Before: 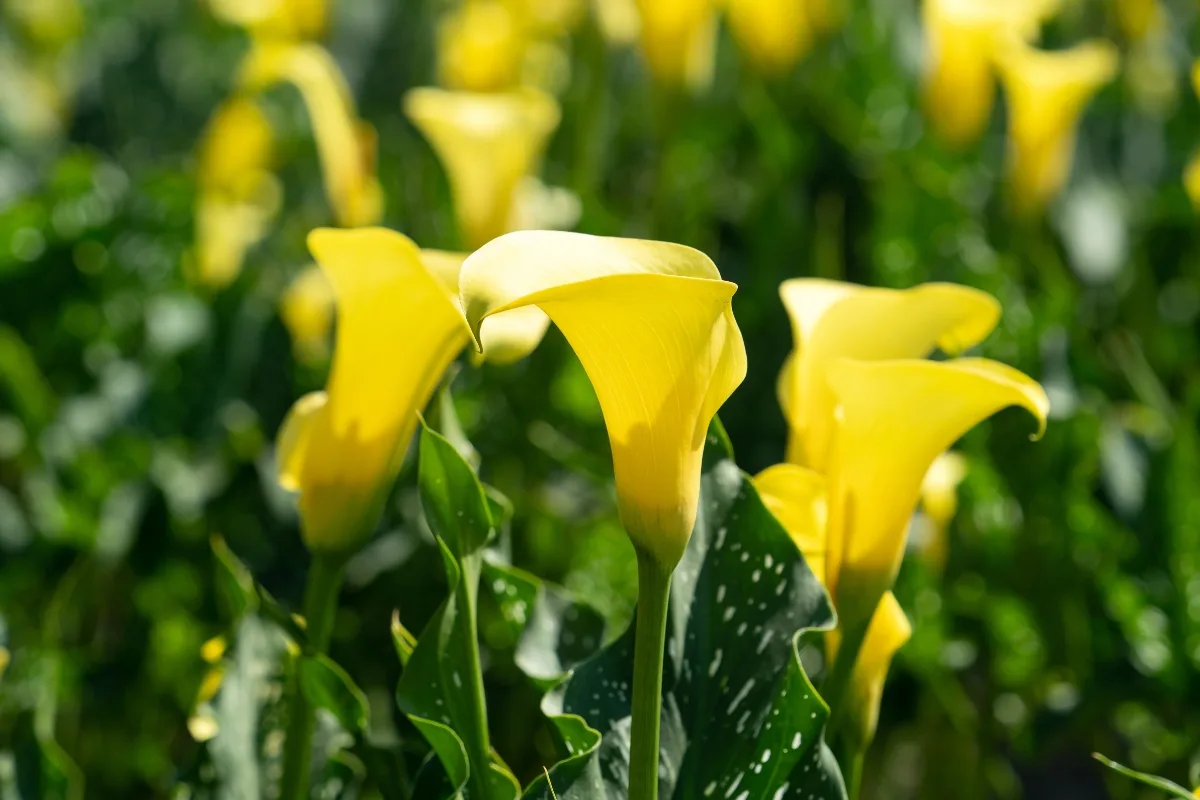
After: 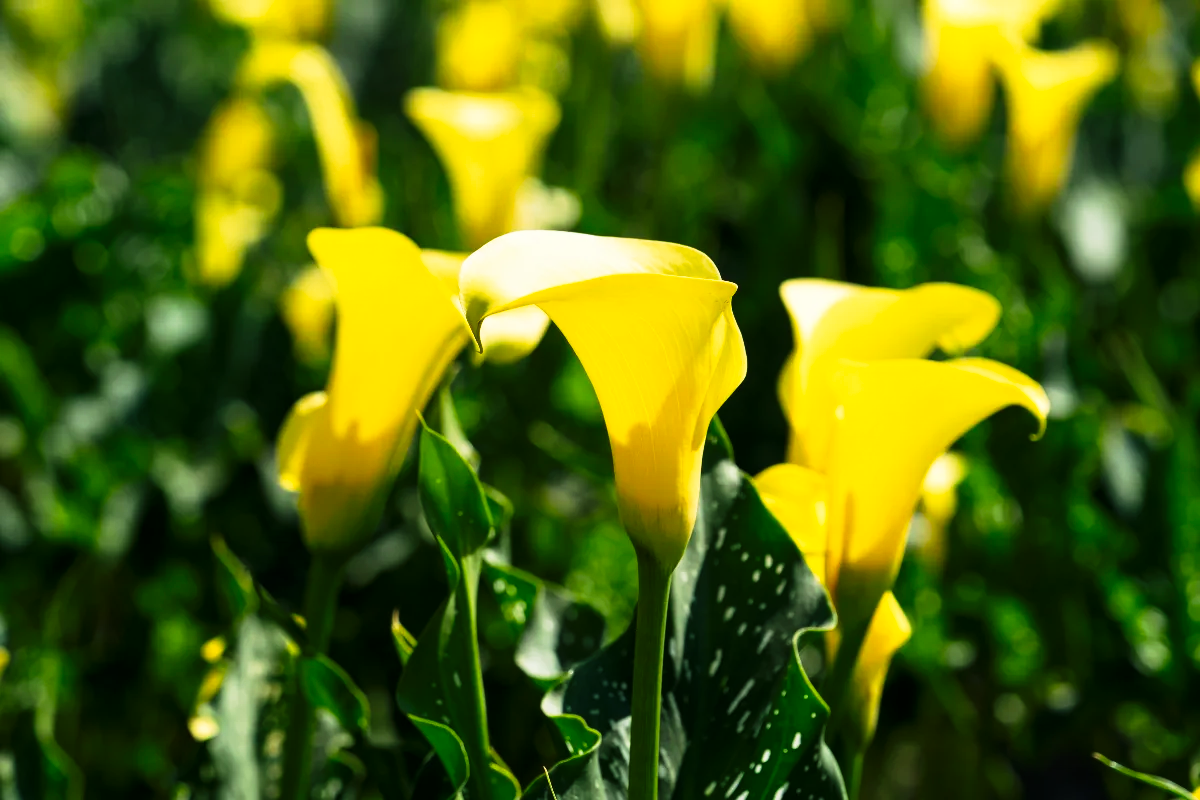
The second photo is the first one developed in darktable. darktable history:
tone curve: curves: ch0 [(0, 0) (0.042, 0.01) (0.223, 0.123) (0.59, 0.574) (0.802, 0.868) (1, 1)], preserve colors none
